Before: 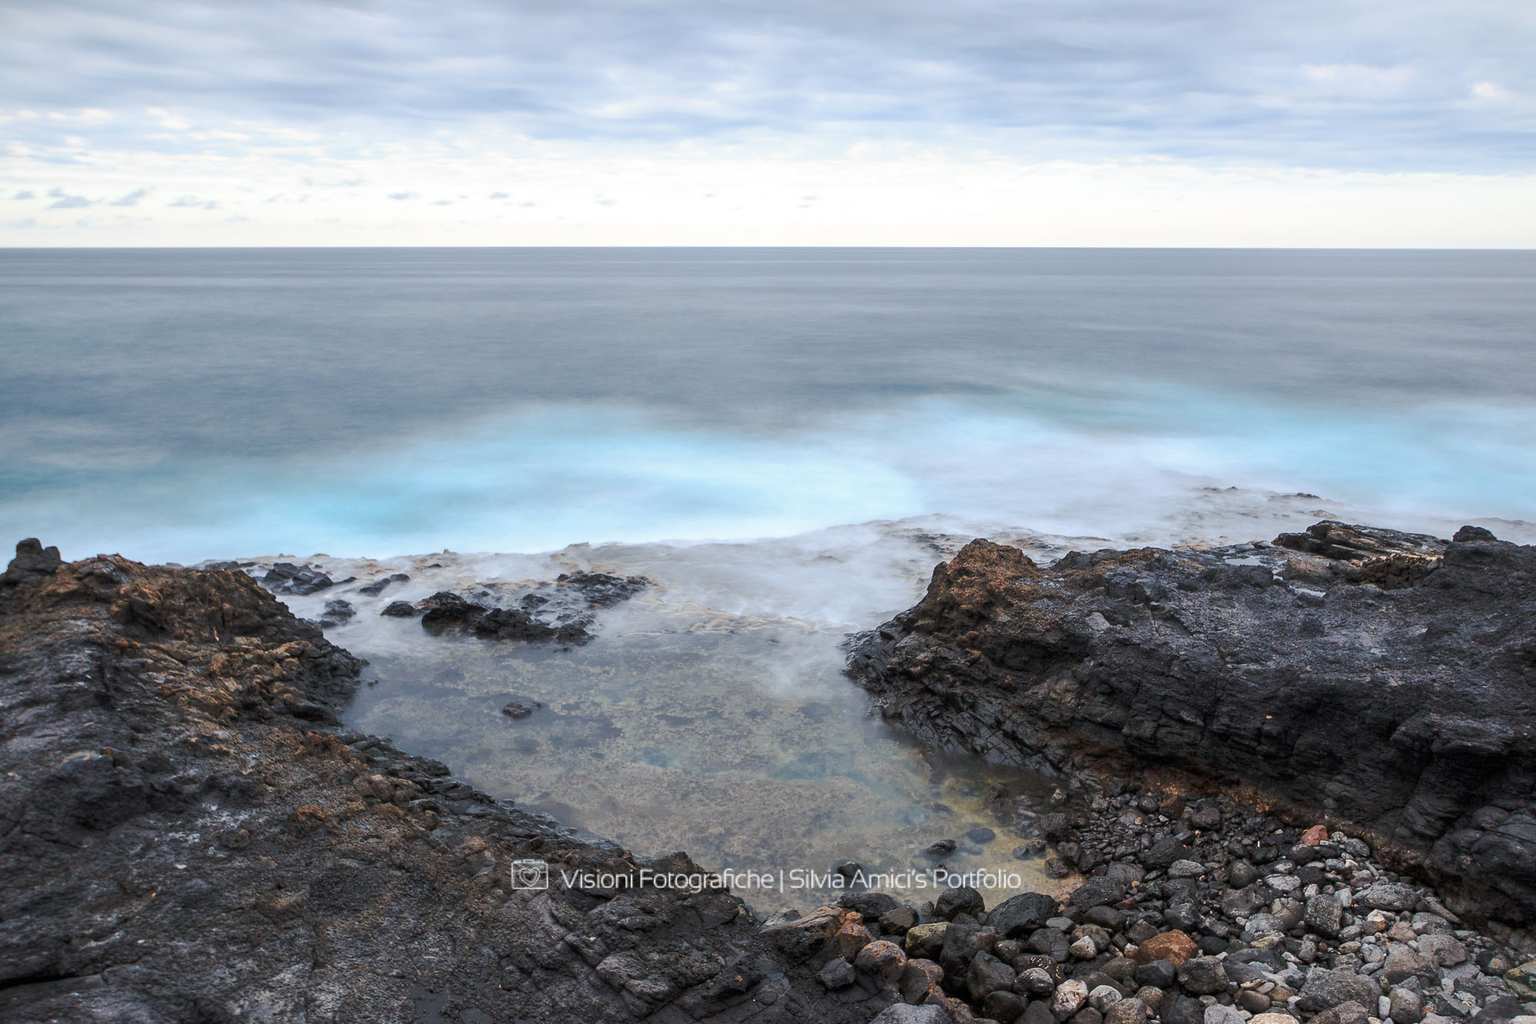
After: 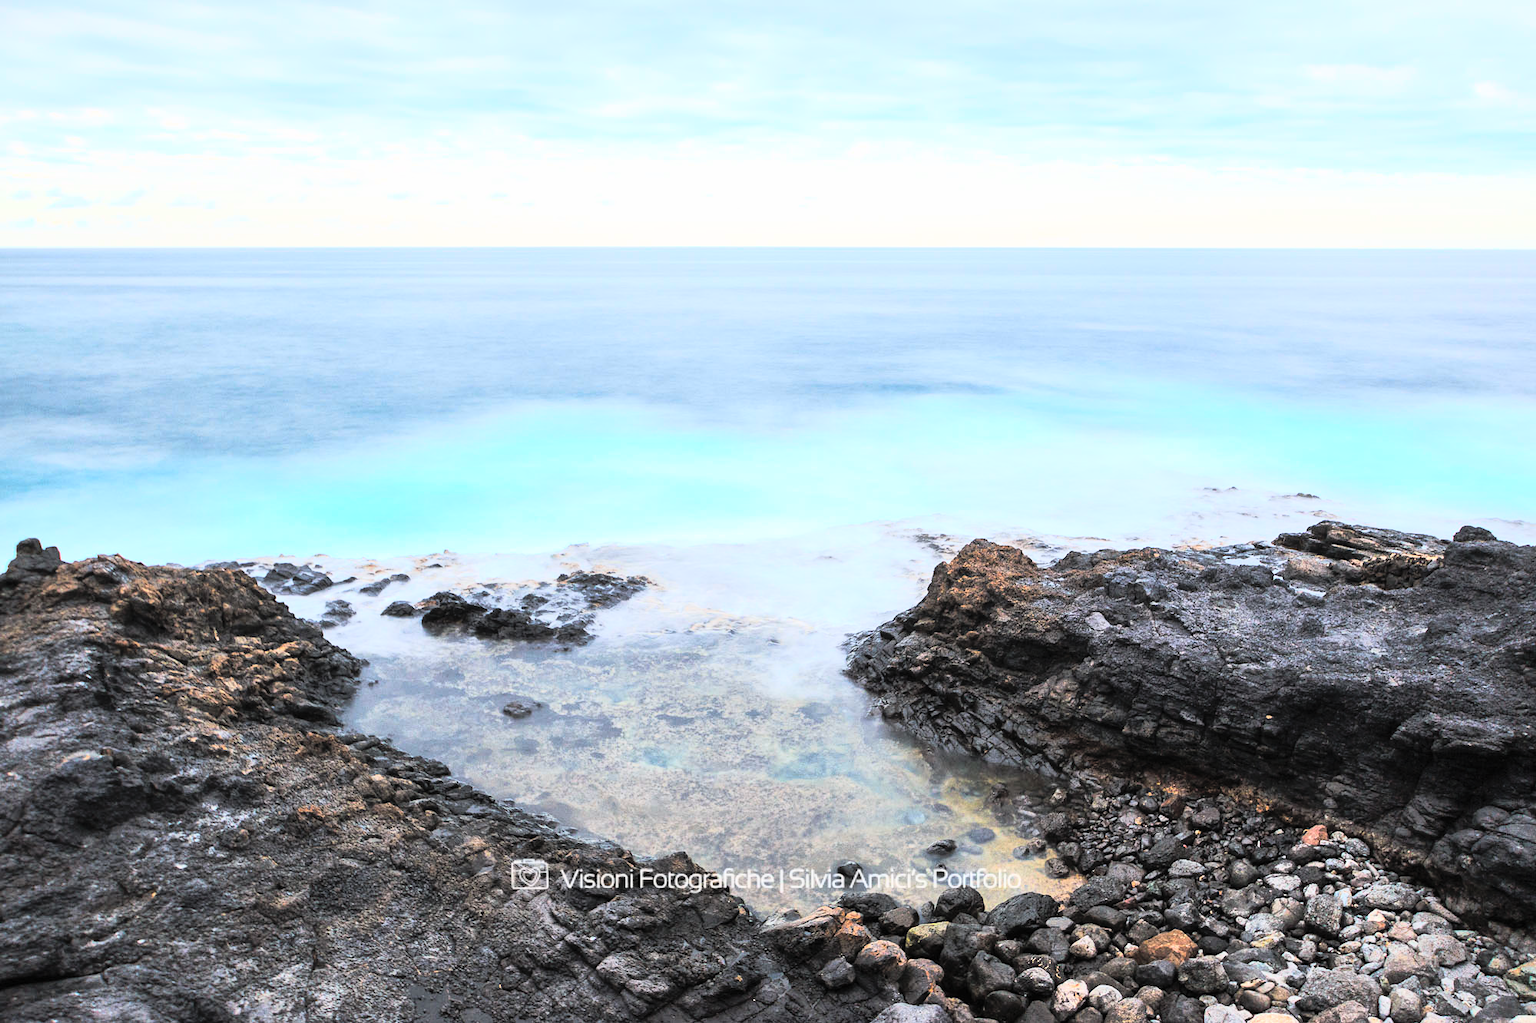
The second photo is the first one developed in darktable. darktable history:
contrast brightness saturation: brightness 0.13
local contrast: mode bilateral grid, contrast 100, coarseness 100, detail 91%, midtone range 0.2
rgb curve: curves: ch0 [(0, 0) (0.21, 0.15) (0.24, 0.21) (0.5, 0.75) (0.75, 0.96) (0.89, 0.99) (1, 1)]; ch1 [(0, 0.02) (0.21, 0.13) (0.25, 0.2) (0.5, 0.67) (0.75, 0.9) (0.89, 0.97) (1, 1)]; ch2 [(0, 0.02) (0.21, 0.13) (0.25, 0.2) (0.5, 0.67) (0.75, 0.9) (0.89, 0.97) (1, 1)], compensate middle gray true
shadows and highlights: on, module defaults
exposure: compensate highlight preservation false
